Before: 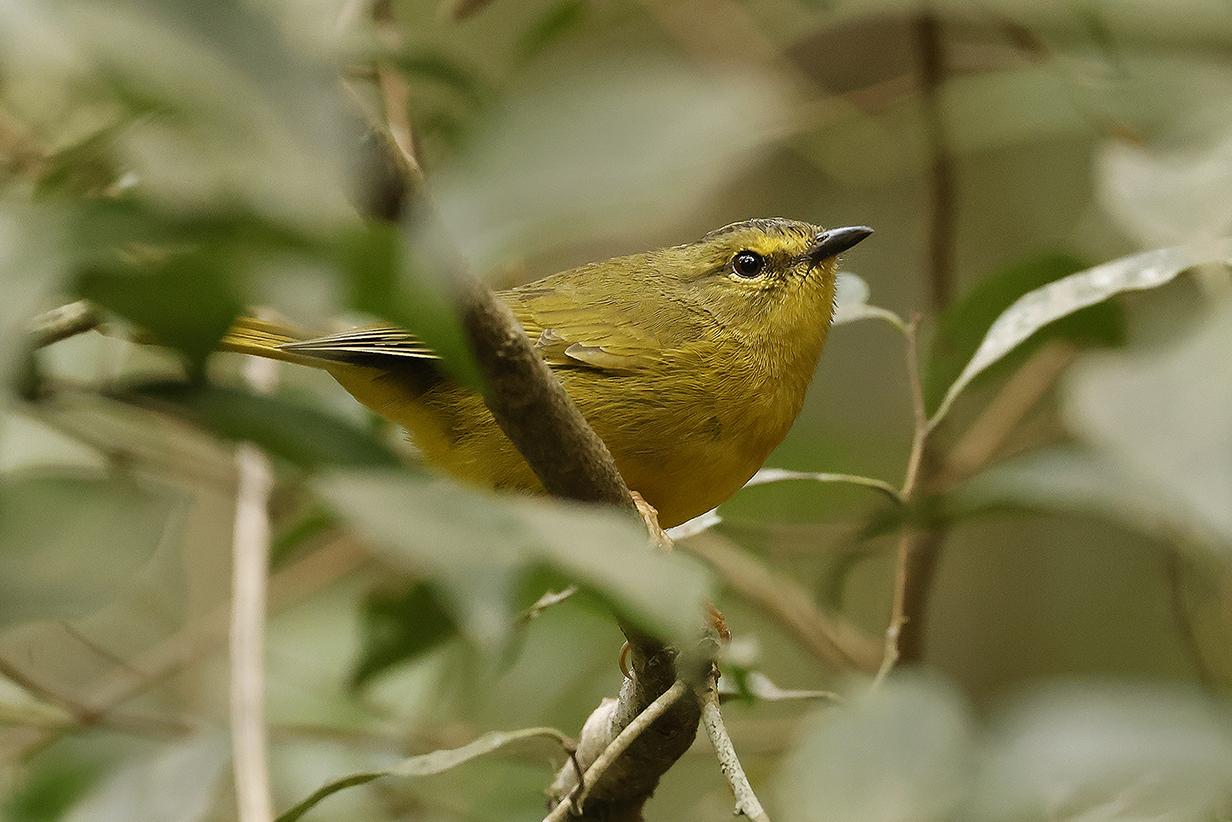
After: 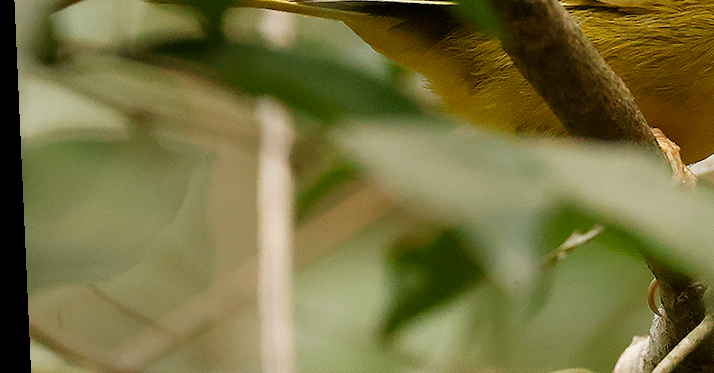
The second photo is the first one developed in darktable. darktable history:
rotate and perspective: rotation -2.56°, automatic cropping off
crop: top 44.483%, right 43.593%, bottom 12.892%
